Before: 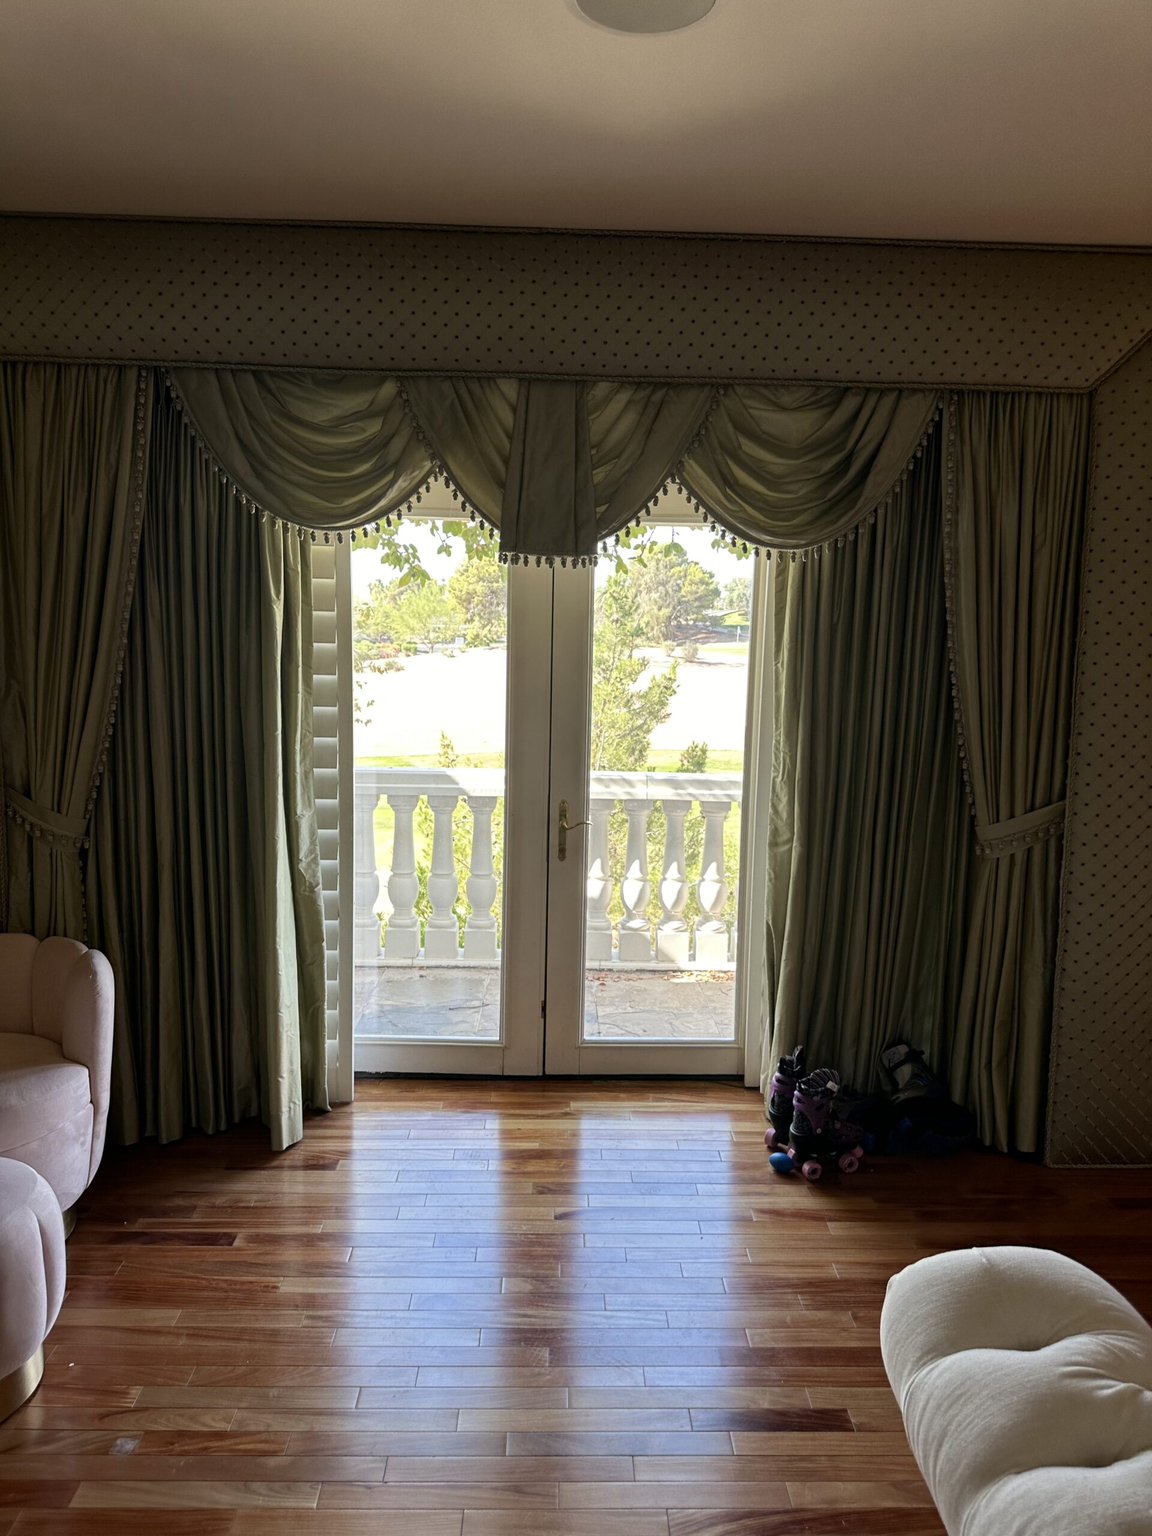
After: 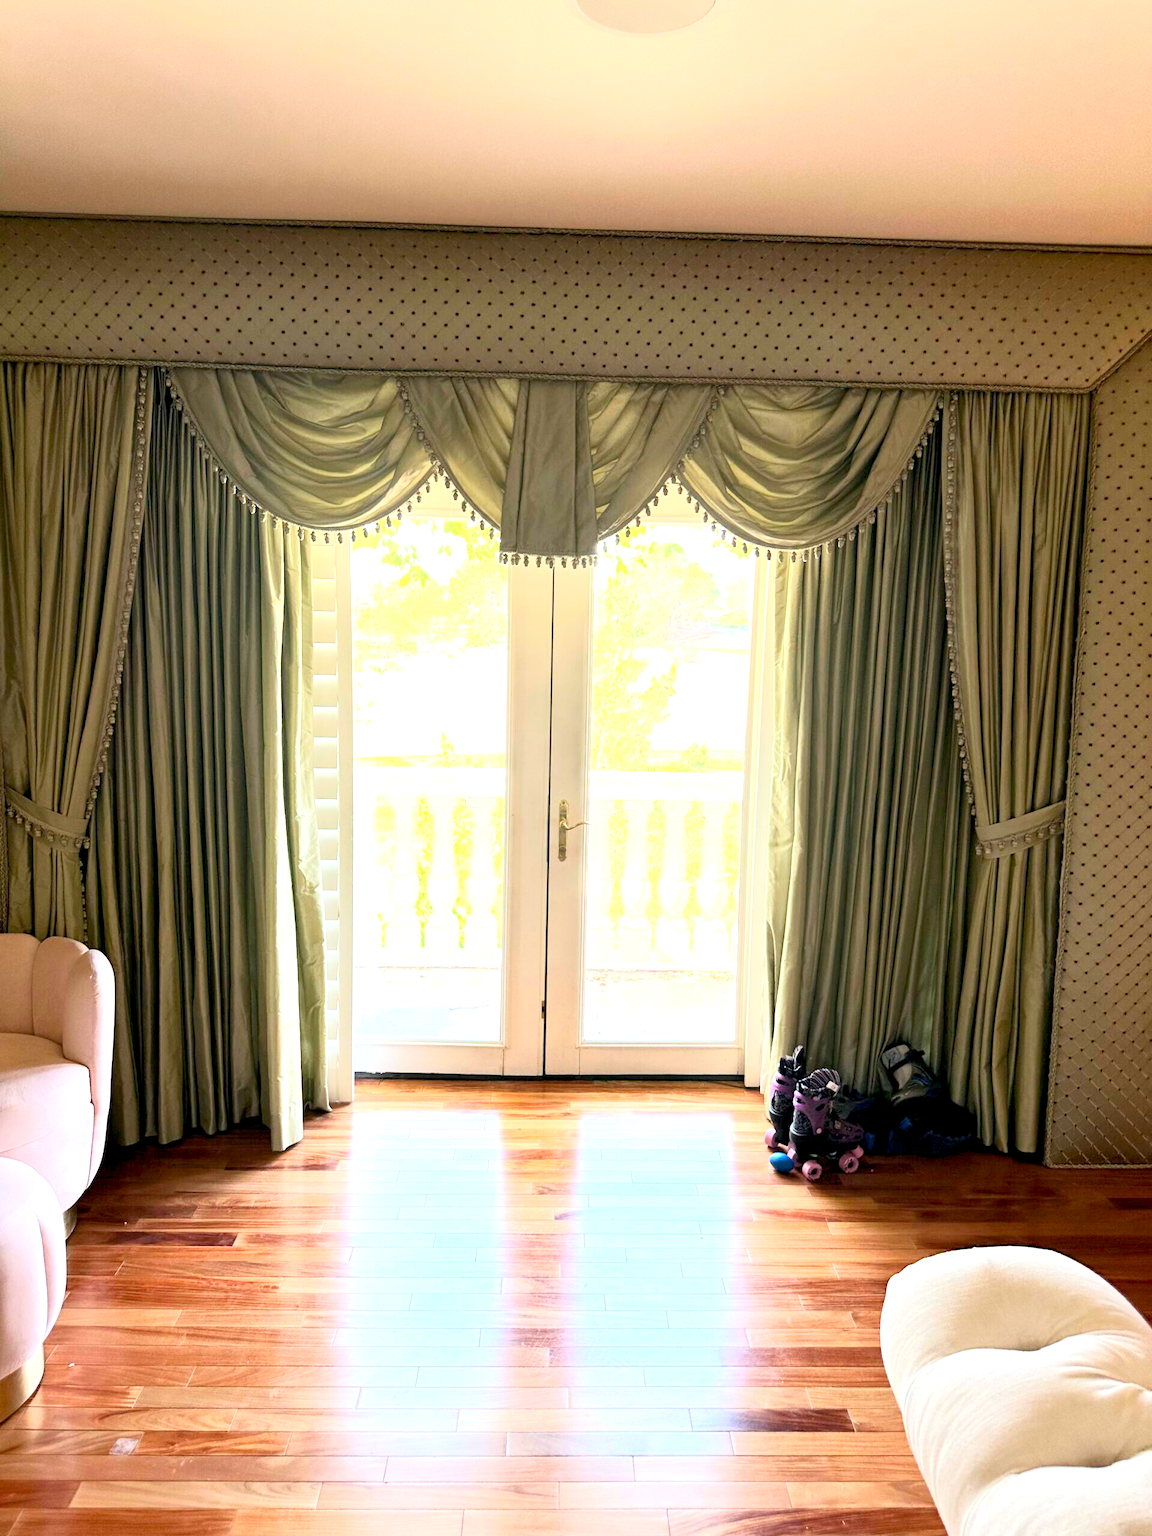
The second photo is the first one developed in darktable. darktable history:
color balance rgb: global offset › luminance -0.515%, perceptual saturation grading › global saturation 0.082%
base curve: curves: ch0 [(0, 0) (0.088, 0.125) (0.176, 0.251) (0.354, 0.501) (0.613, 0.749) (1, 0.877)]
exposure: black level correction 0, exposure 2.129 EV, compensate highlight preservation false
